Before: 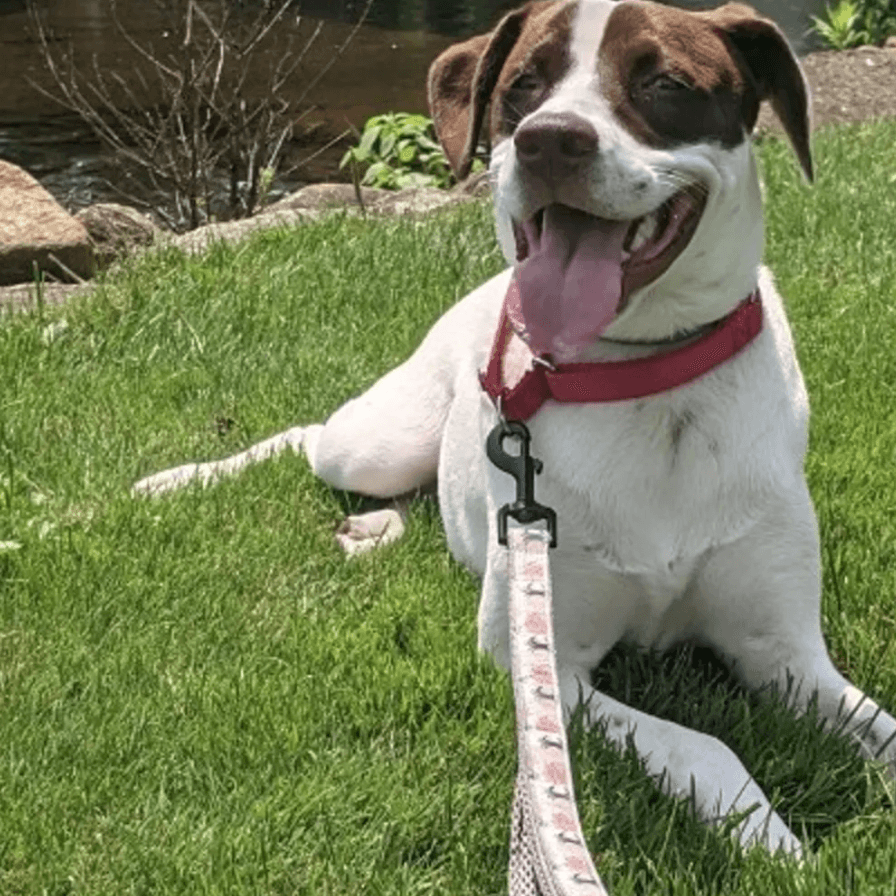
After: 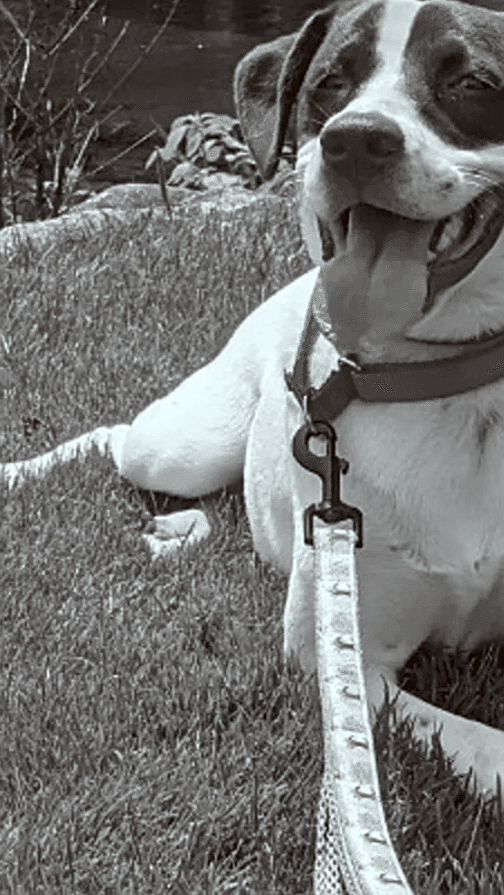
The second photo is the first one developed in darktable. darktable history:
sharpen: on, module defaults
color calibration: output gray [0.25, 0.35, 0.4, 0], illuminant same as pipeline (D50), adaptation none (bypass), x 0.332, y 0.335, temperature 5023.6 K
color correction: highlights a* -5.01, highlights b* -3.2, shadows a* 4.14, shadows b* 4.39
crop: left 21.685%, right 22.034%, bottom 0.007%
